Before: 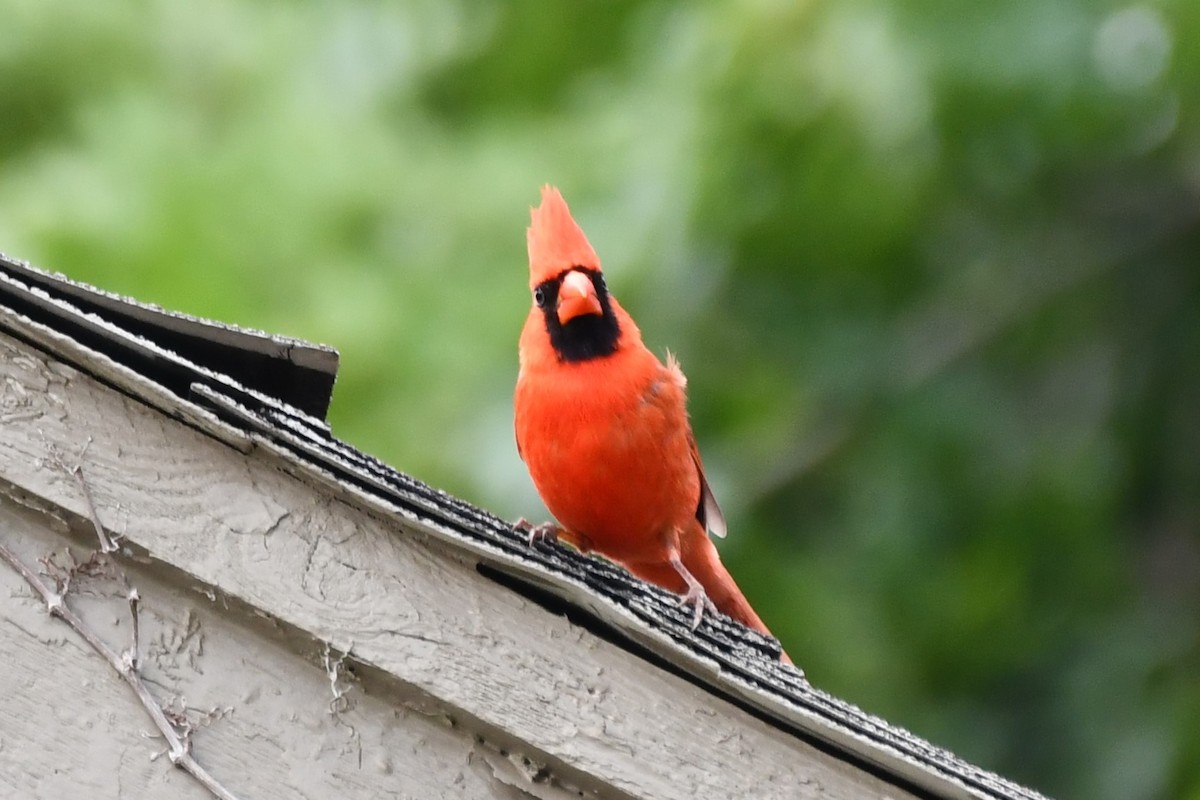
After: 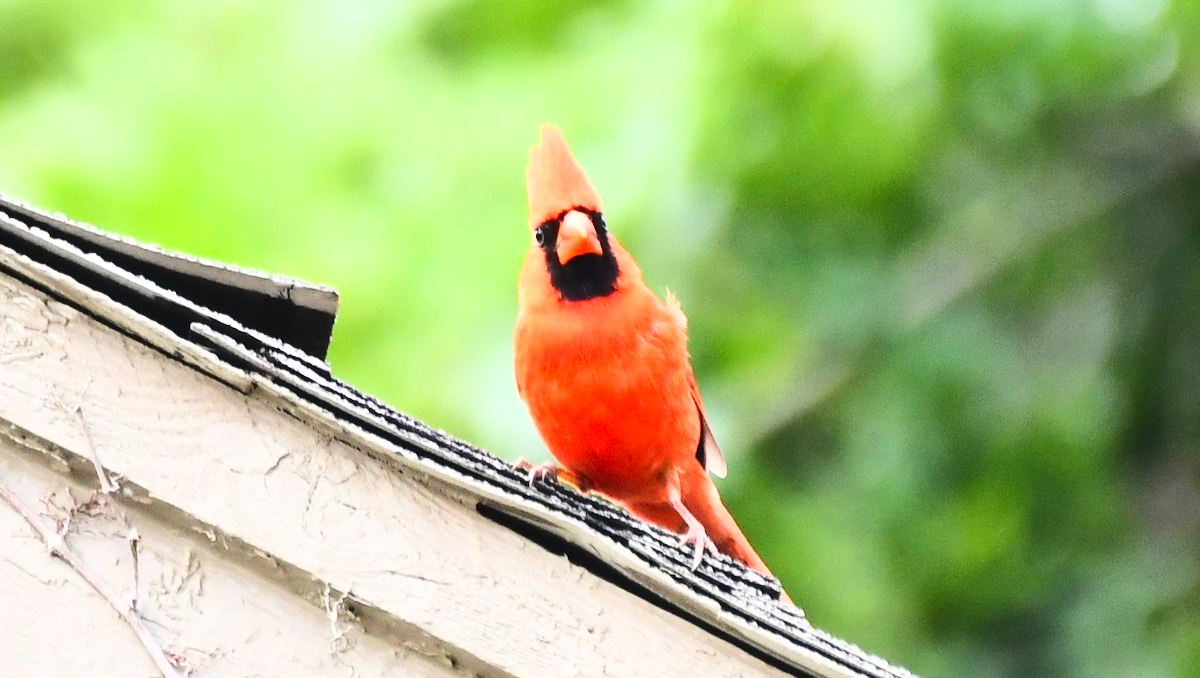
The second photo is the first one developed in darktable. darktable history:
contrast brightness saturation: contrast 0.198, brightness 0.165, saturation 0.228
crop: top 7.577%, bottom 7.635%
exposure: exposure 0.203 EV, compensate highlight preservation false
base curve: curves: ch0 [(0, 0) (0.028, 0.03) (0.121, 0.232) (0.46, 0.748) (0.859, 0.968) (1, 1)]
